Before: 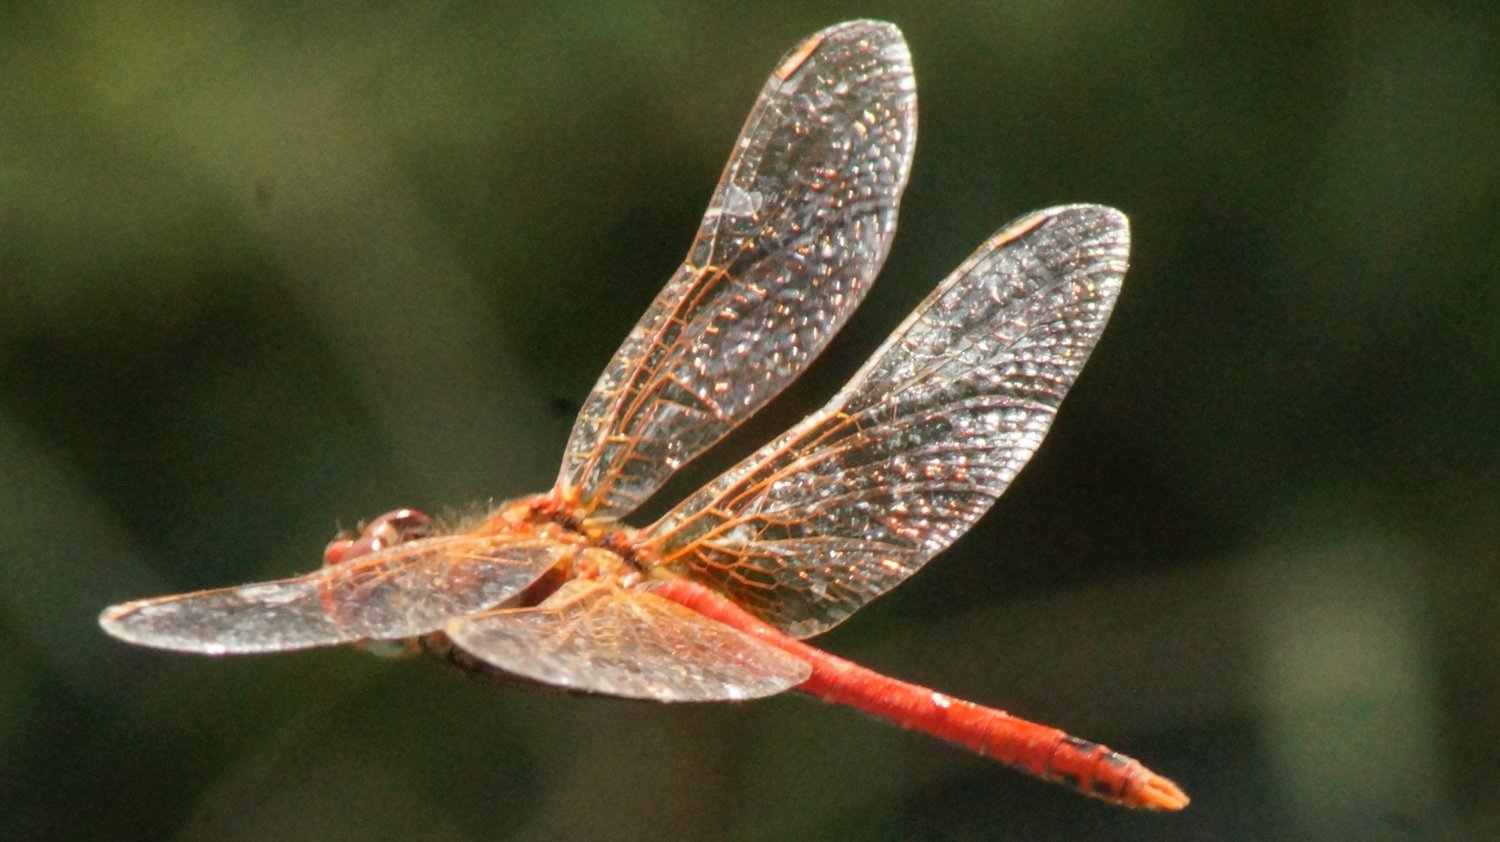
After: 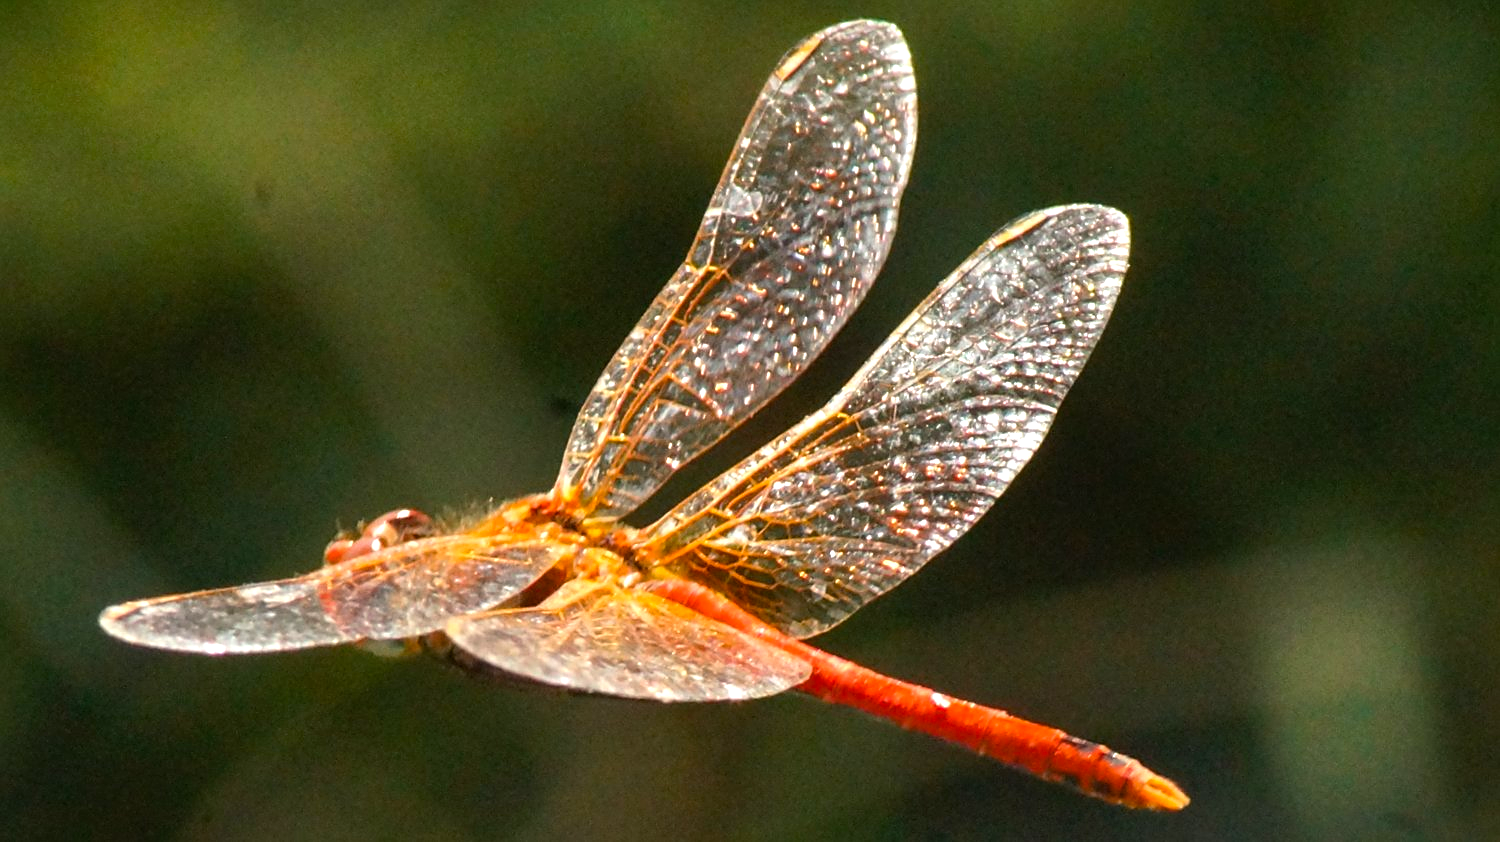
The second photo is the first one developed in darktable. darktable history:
sharpen: on, module defaults
color balance rgb: perceptual saturation grading › global saturation 33.226%, perceptual brilliance grading › highlights 11.629%
